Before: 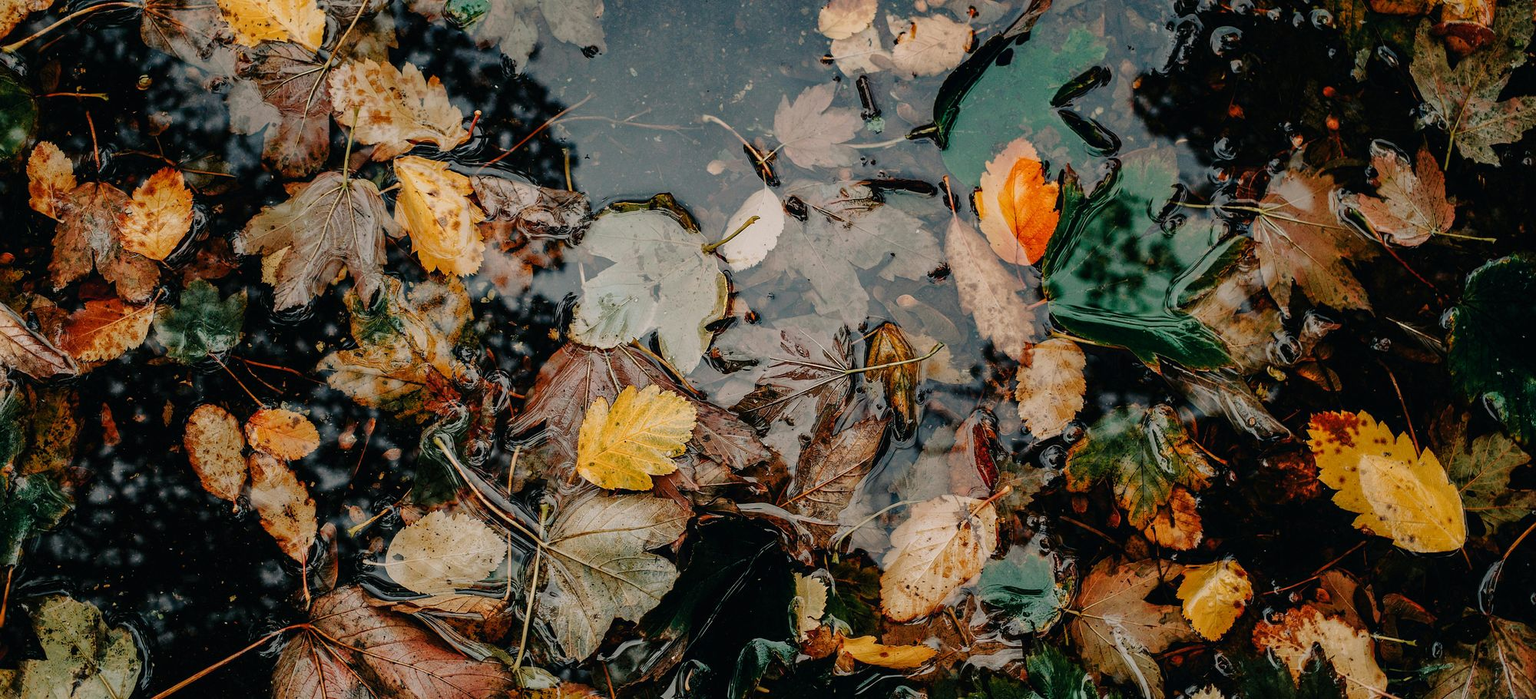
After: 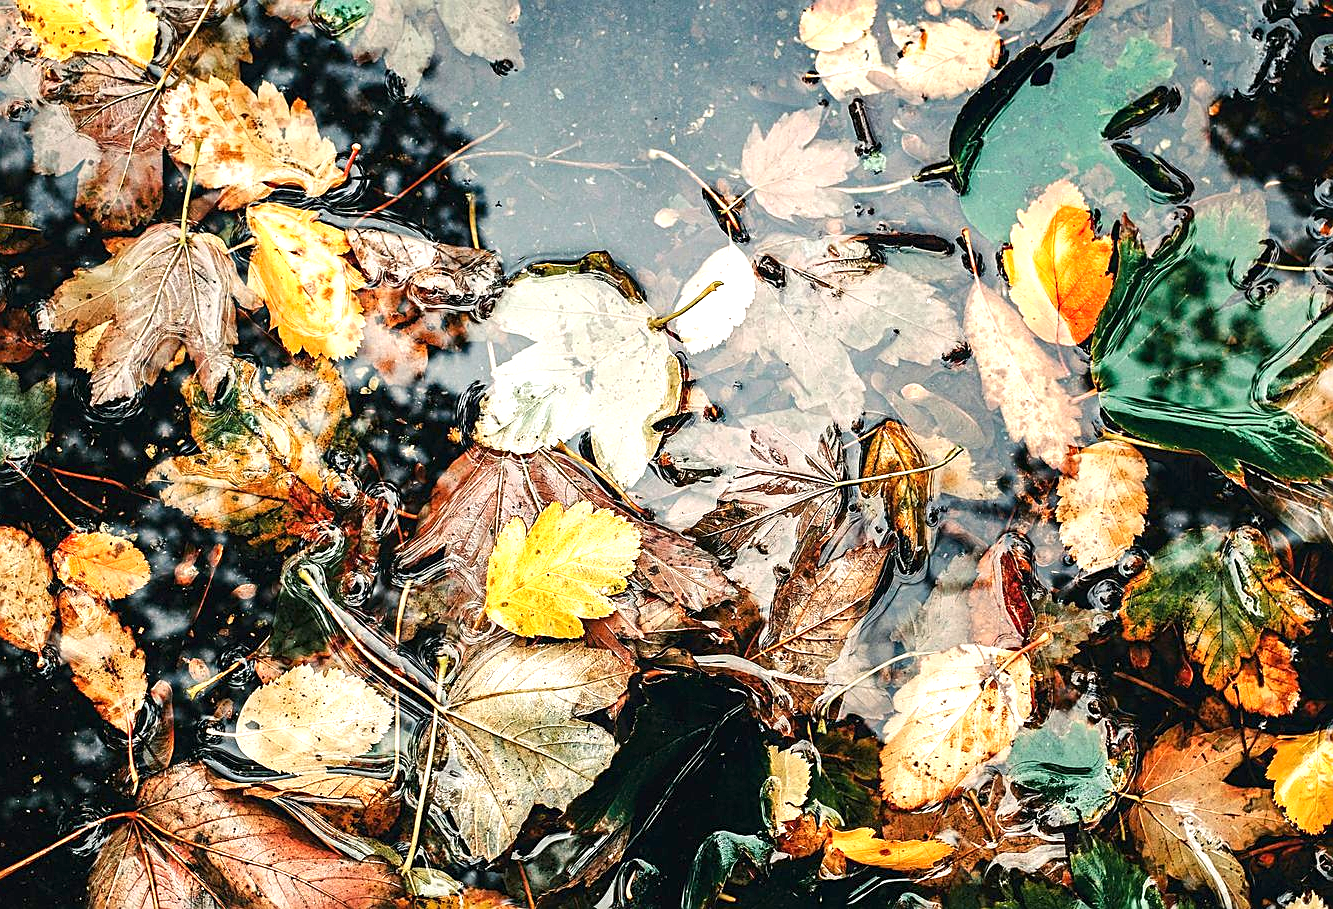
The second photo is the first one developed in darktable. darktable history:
crop and rotate: left 13.345%, right 19.964%
exposure: black level correction 0, exposure 1.464 EV, compensate highlight preservation false
sharpen: on, module defaults
